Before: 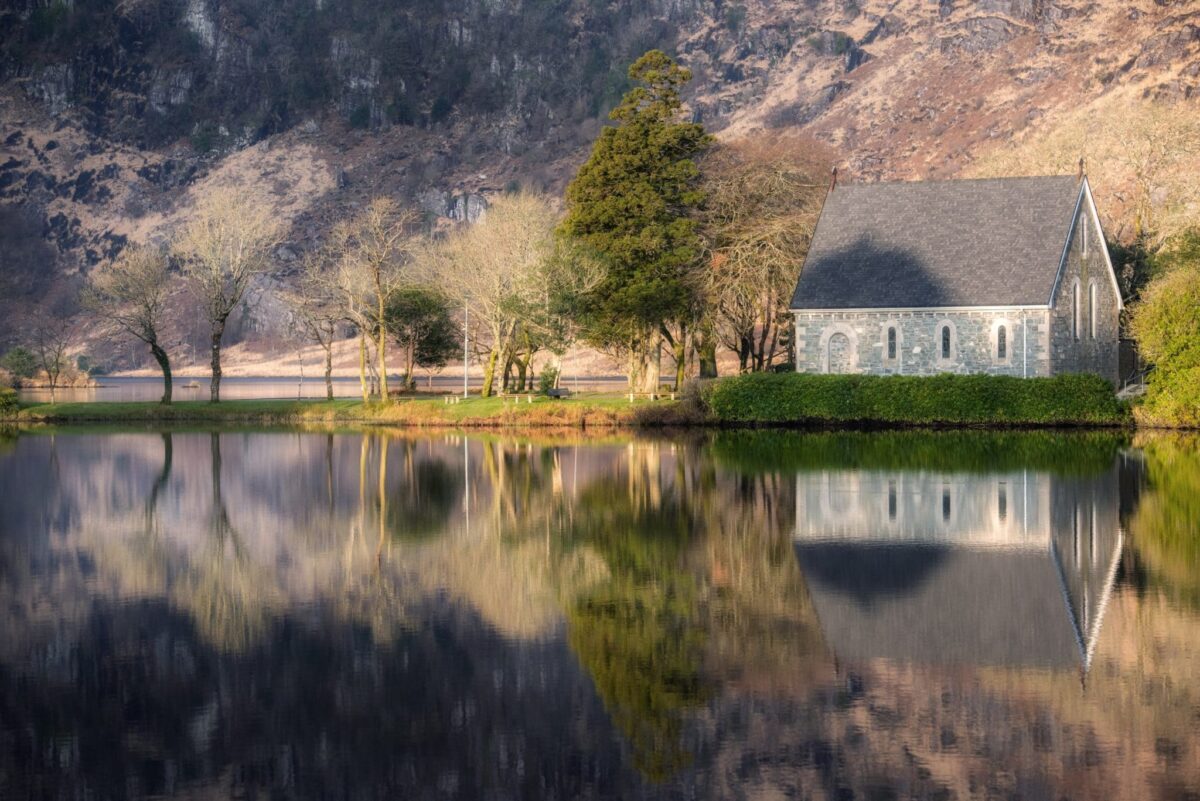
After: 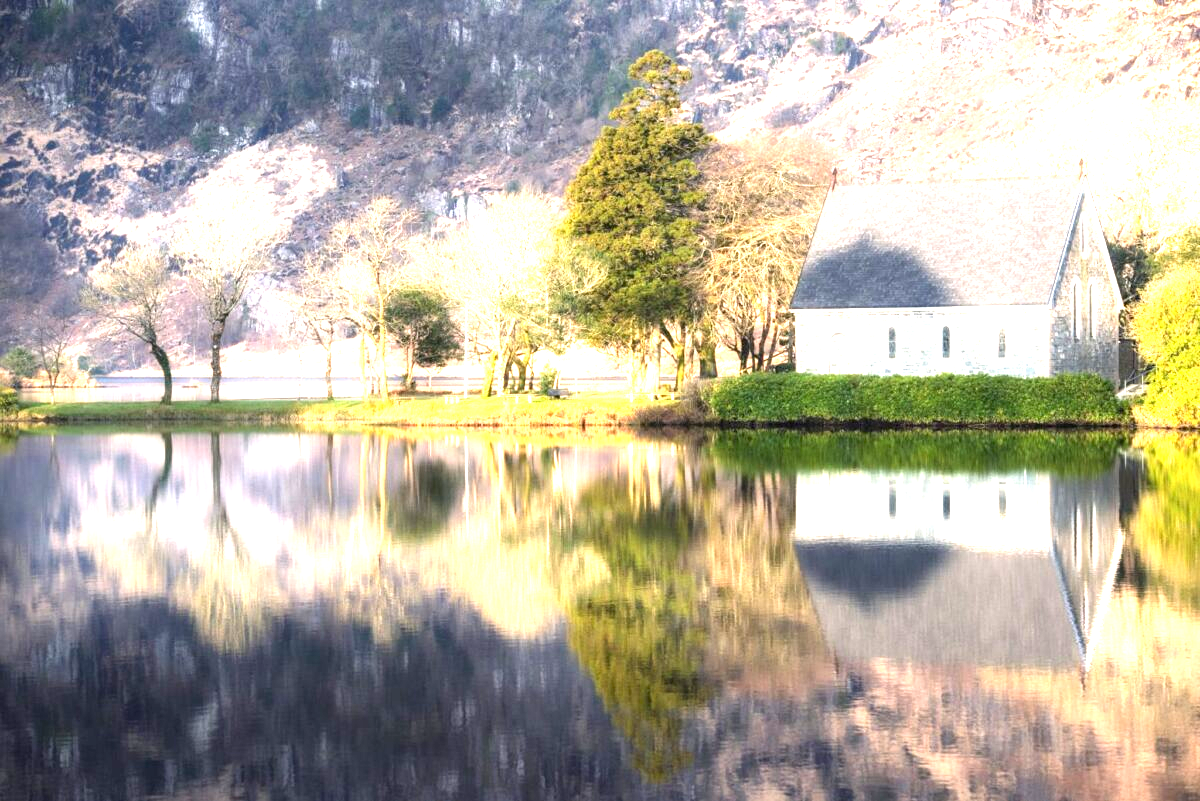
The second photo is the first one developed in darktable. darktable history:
exposure: exposure 1.991 EV, compensate highlight preservation false
